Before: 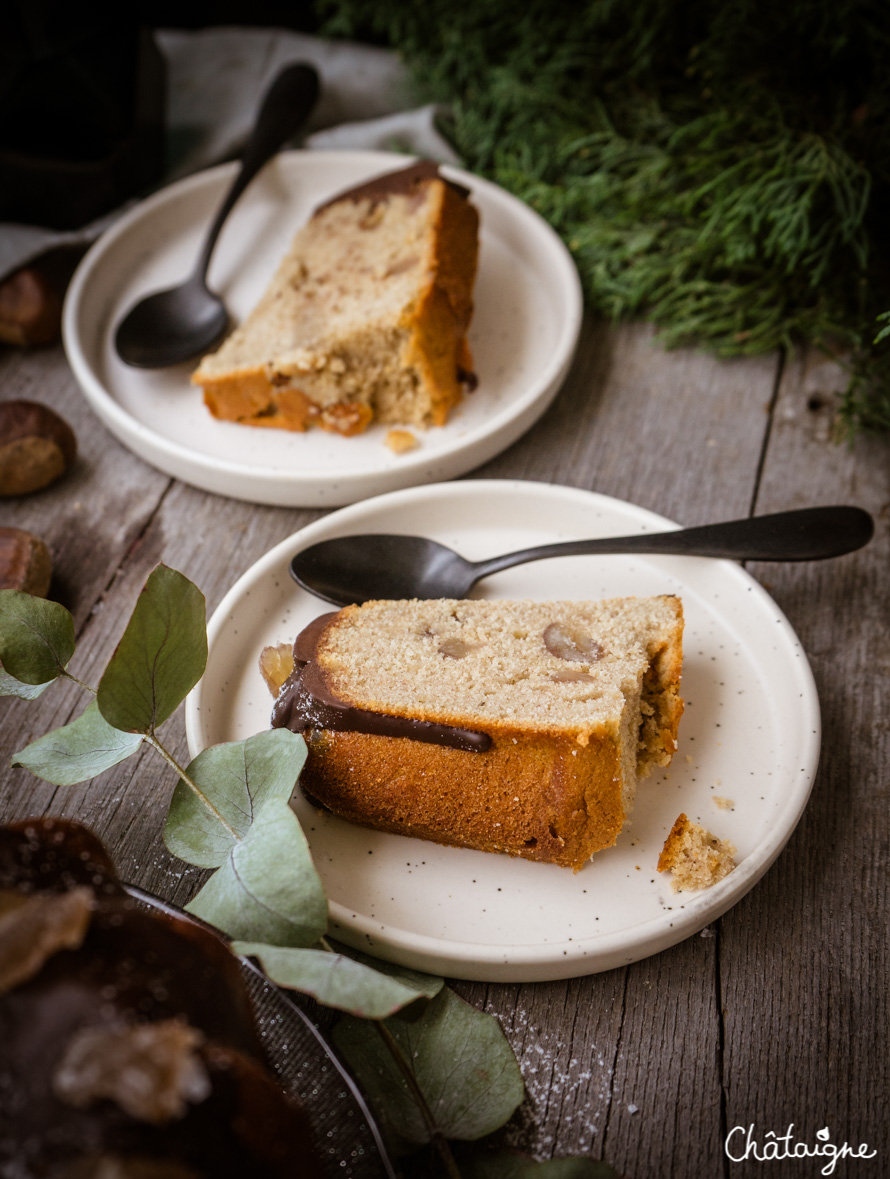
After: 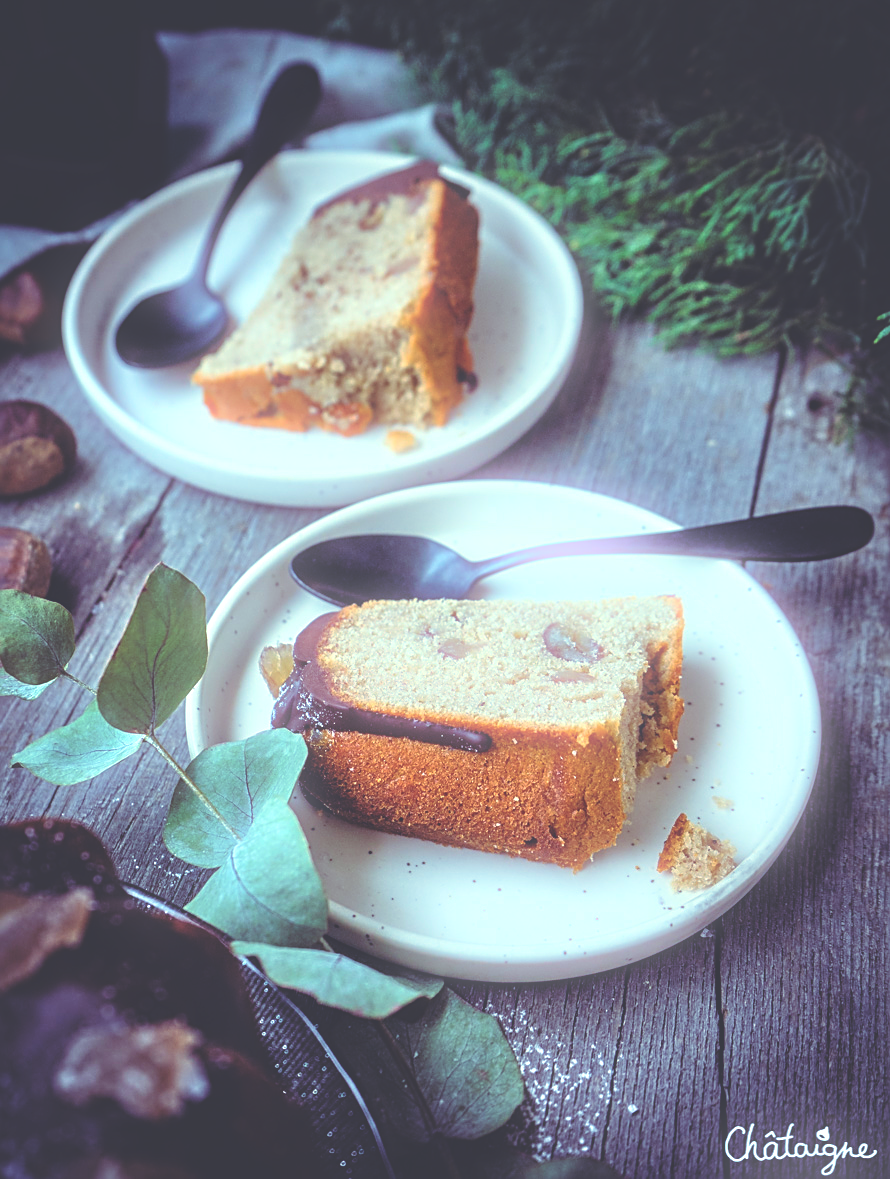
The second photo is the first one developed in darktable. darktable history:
rgb curve: curves: ch0 [(0, 0.186) (0.314, 0.284) (0.576, 0.466) (0.805, 0.691) (0.936, 0.886)]; ch1 [(0, 0.186) (0.314, 0.284) (0.581, 0.534) (0.771, 0.746) (0.936, 0.958)]; ch2 [(0, 0.216) (0.275, 0.39) (1, 1)], mode RGB, independent channels, compensate middle gray true, preserve colors none
levels: levels [0, 0.435, 0.917]
tone equalizer: -7 EV 0.15 EV, -6 EV 0.6 EV, -5 EV 1.15 EV, -4 EV 1.33 EV, -3 EV 1.15 EV, -2 EV 0.6 EV, -1 EV 0.15 EV, mask exposure compensation -0.5 EV
bloom: size 5%, threshold 95%, strength 15%
sharpen: on, module defaults
